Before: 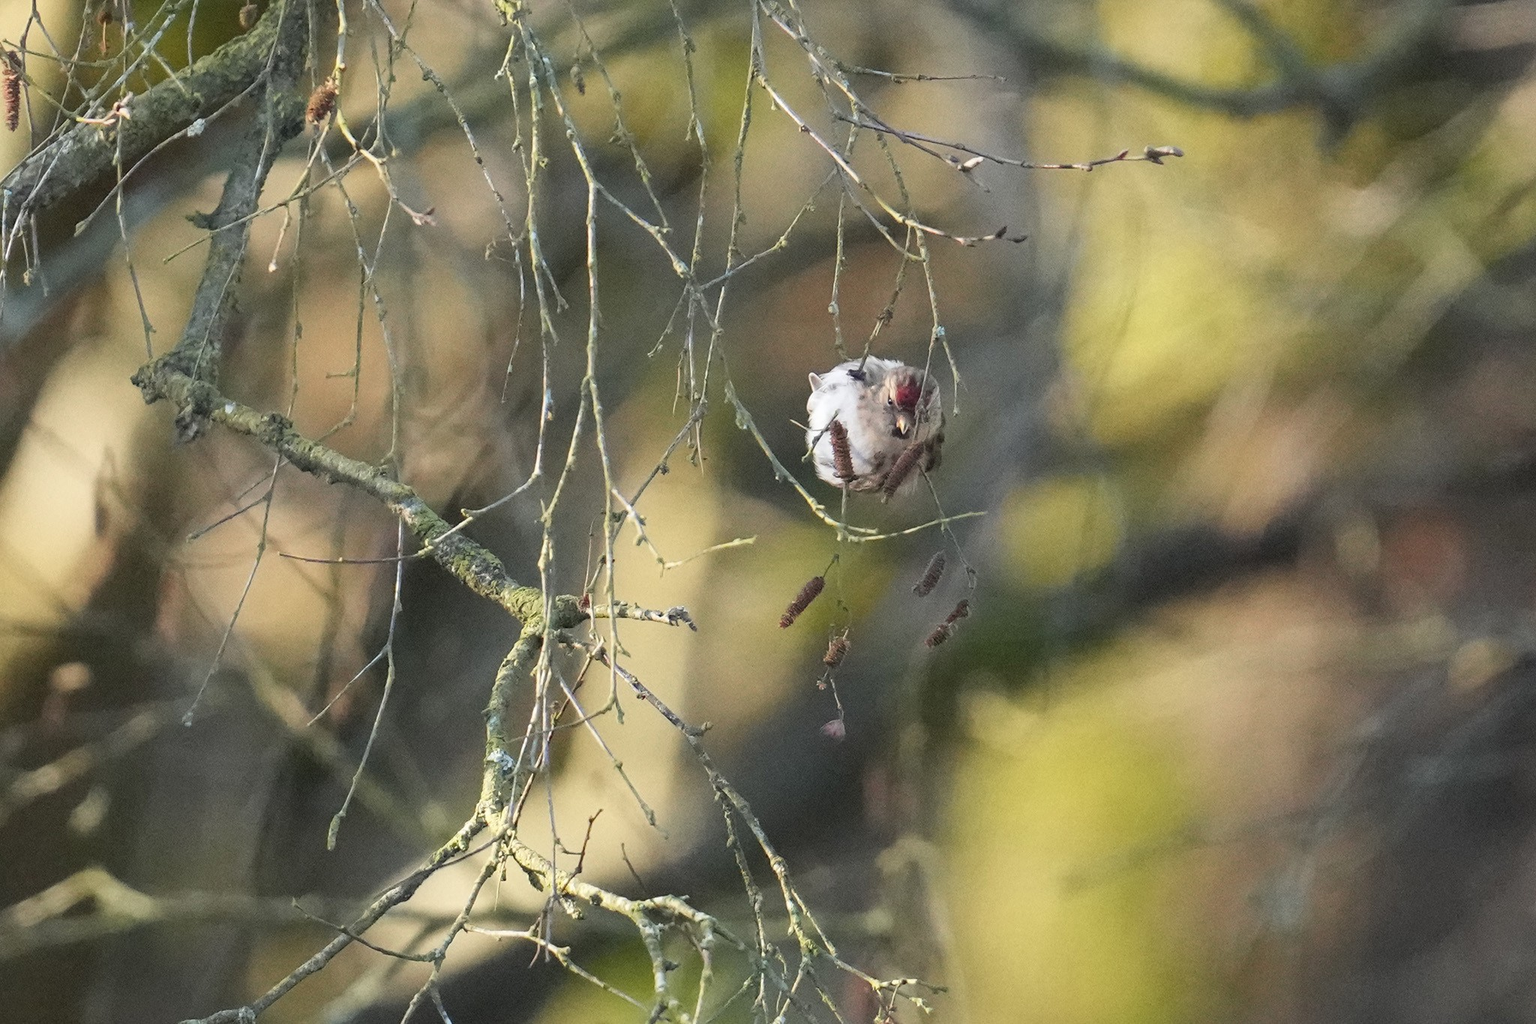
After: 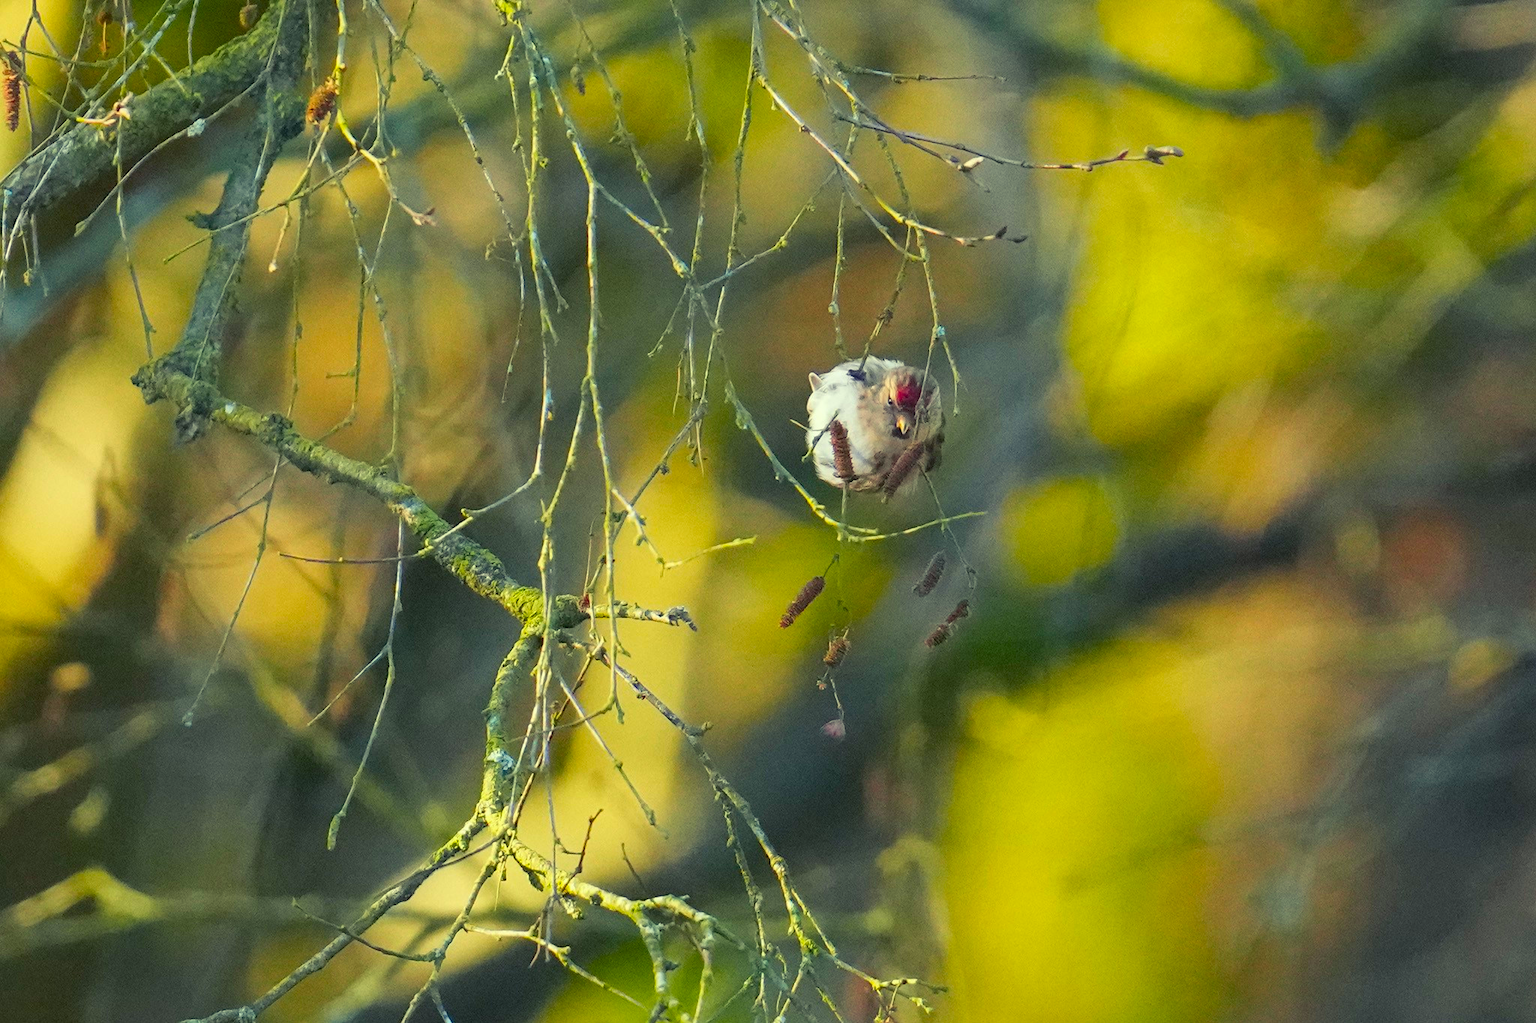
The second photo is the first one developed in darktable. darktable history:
color correction: highlights a* -7.48, highlights b* 1.42, shadows a* -3.25, saturation 1.39
exposure: compensate exposure bias true, compensate highlight preservation false
color balance rgb: shadows lift › chroma 3.226%, shadows lift › hue 278.9°, highlights gain › chroma 3.006%, highlights gain › hue 77.74°, white fulcrum 0.083 EV, perceptual saturation grading › global saturation 30.857%, global vibrance 14.798%
